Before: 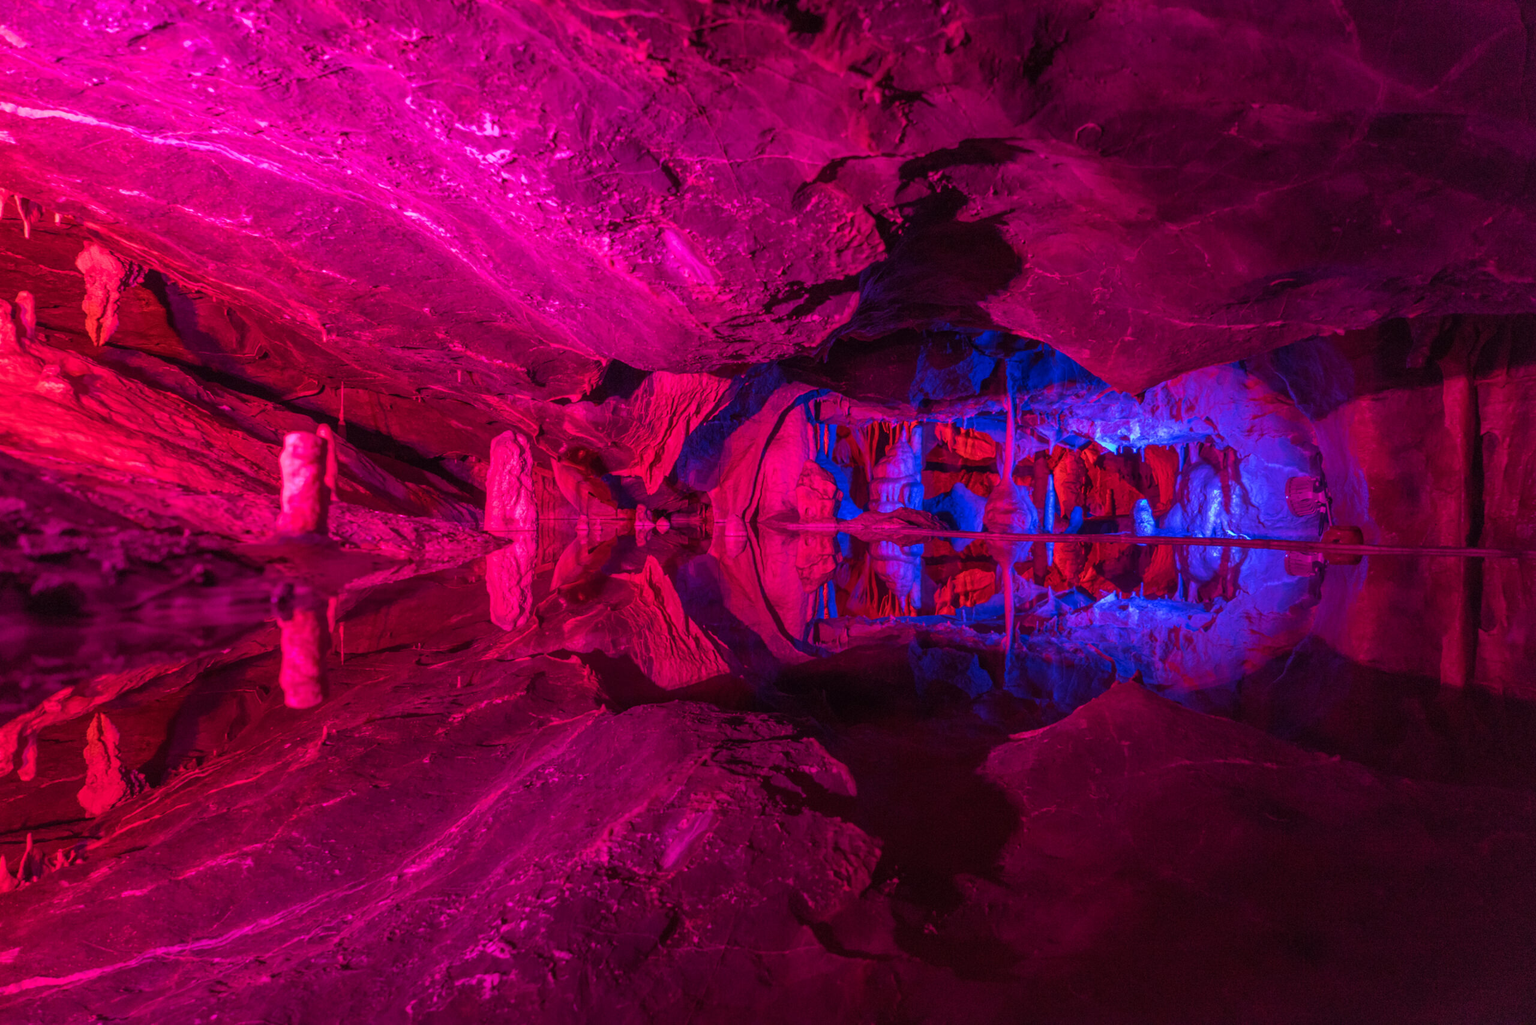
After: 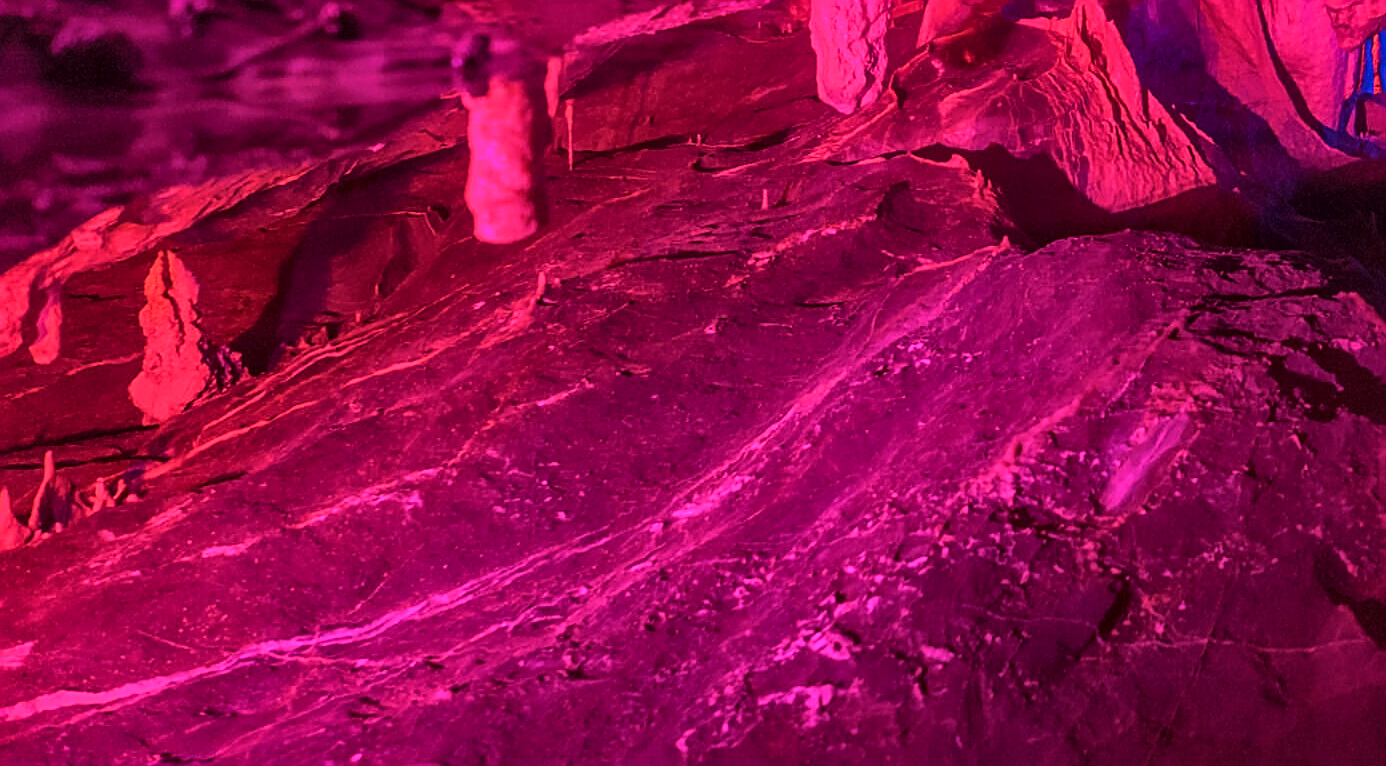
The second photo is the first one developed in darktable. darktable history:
velvia: on, module defaults
local contrast: mode bilateral grid, contrast 19, coarseness 51, detail 132%, midtone range 0.2
crop and rotate: top 54.933%, right 45.838%, bottom 0.21%
sharpen: on, module defaults
exposure: exposure 0.152 EV, compensate exposure bias true, compensate highlight preservation false
base curve: curves: ch0 [(0, 0) (0.088, 0.125) (0.176, 0.251) (0.354, 0.501) (0.613, 0.749) (1, 0.877)], preserve colors none
